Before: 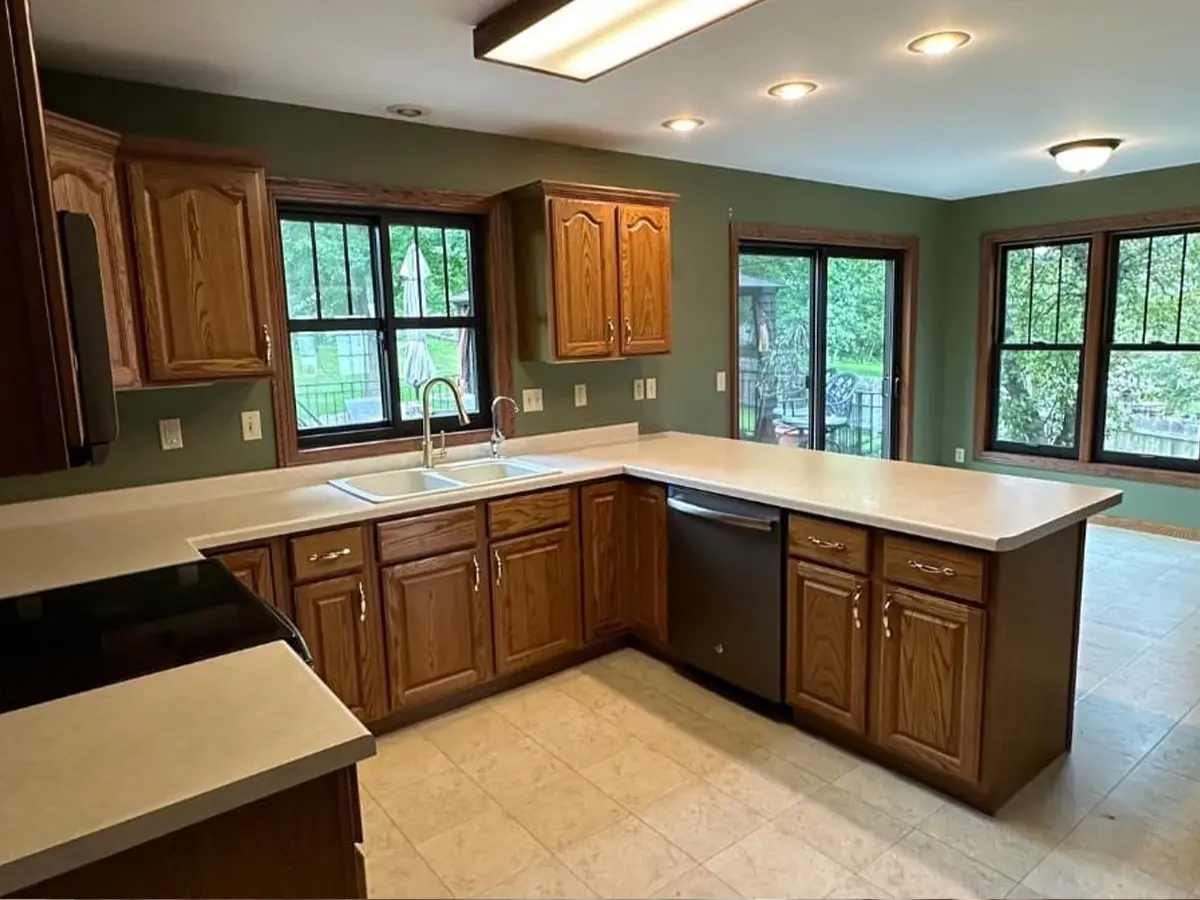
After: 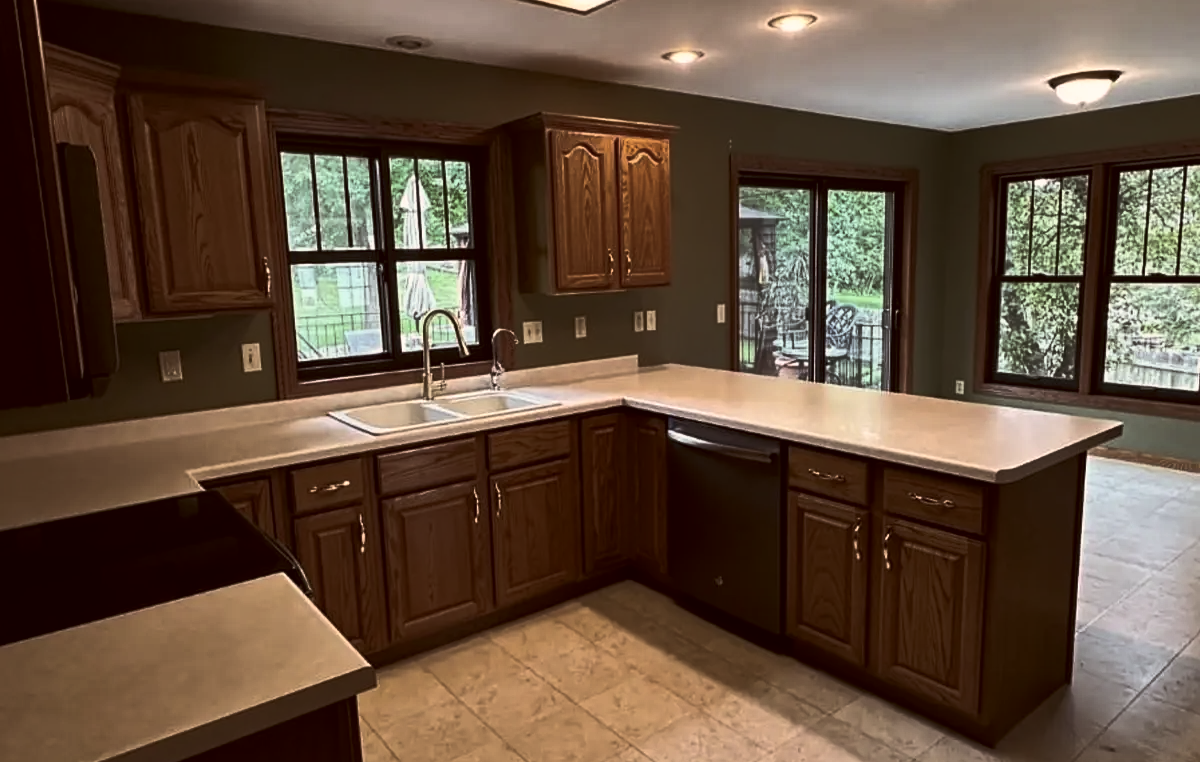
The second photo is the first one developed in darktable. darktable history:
color correction: highlights a* 10.25, highlights b* 9.78, shadows a* 8.01, shadows b* 8.45, saturation 0.767
shadows and highlights: radius 336.08, shadows 28.48, soften with gaussian
crop: top 7.587%, bottom 7.731%
color balance rgb: shadows fall-off 101.633%, perceptual saturation grading › global saturation 0.466%, perceptual brilliance grading › highlights 1.647%, perceptual brilliance grading › mid-tones -49.692%, perceptual brilliance grading › shadows -50.045%, mask middle-gray fulcrum 21.835%, global vibrance 25.411%
